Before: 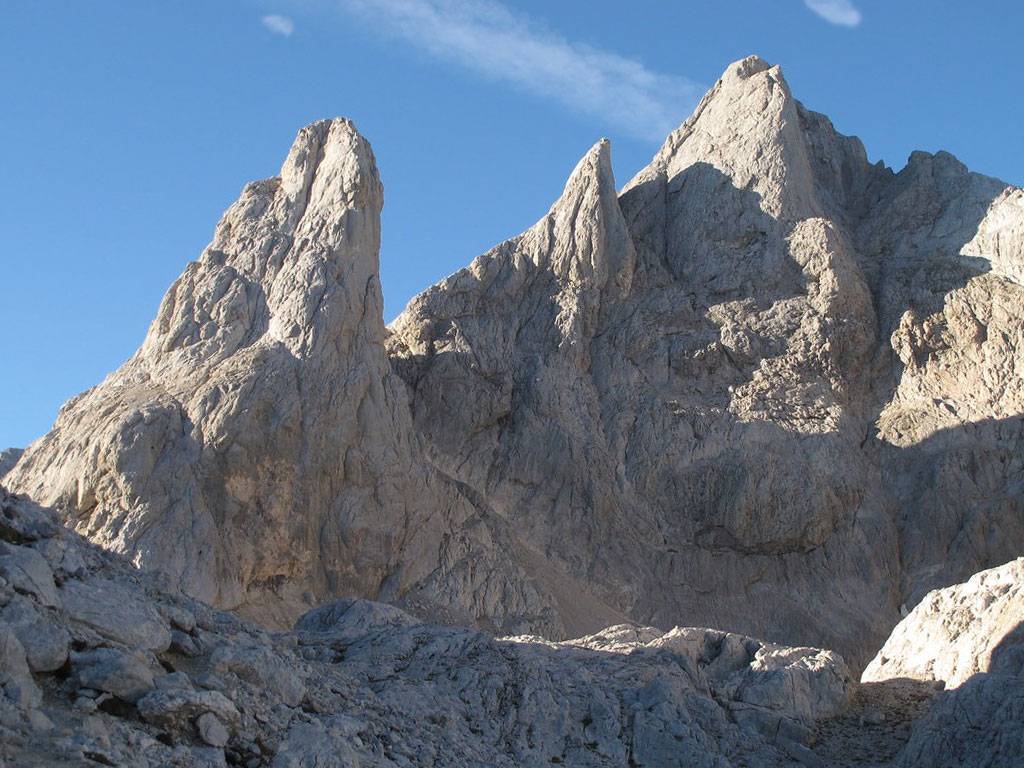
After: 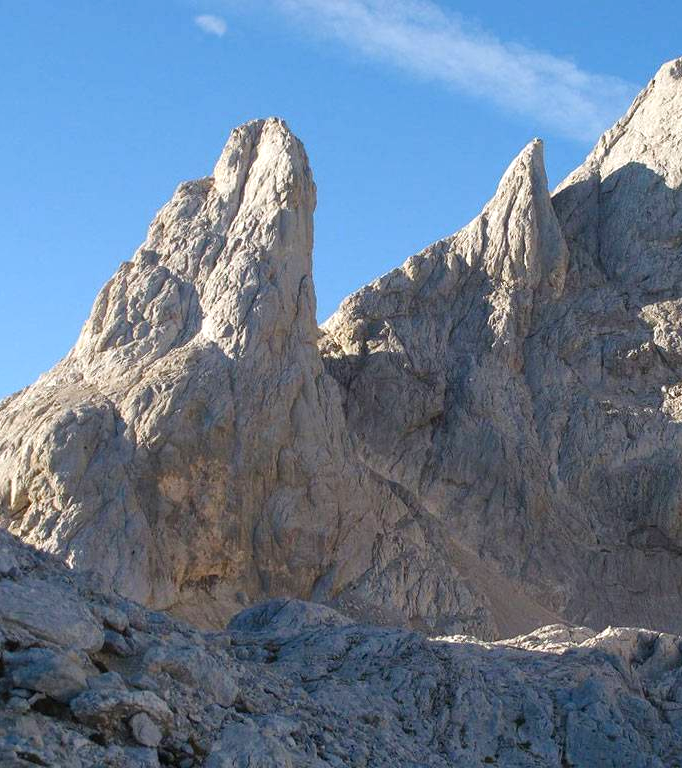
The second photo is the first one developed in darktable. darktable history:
crop and rotate: left 6.617%, right 26.717%
color balance: mode lift, gamma, gain (sRGB)
color balance rgb: linear chroma grading › shadows 32%, linear chroma grading › global chroma -2%, linear chroma grading › mid-tones 4%, perceptual saturation grading › global saturation -2%, perceptual saturation grading › highlights -8%, perceptual saturation grading › mid-tones 8%, perceptual saturation grading › shadows 4%, perceptual brilliance grading › highlights 8%, perceptual brilliance grading › mid-tones 4%, perceptual brilliance grading › shadows 2%, global vibrance 16%, saturation formula JzAzBz (2021)
